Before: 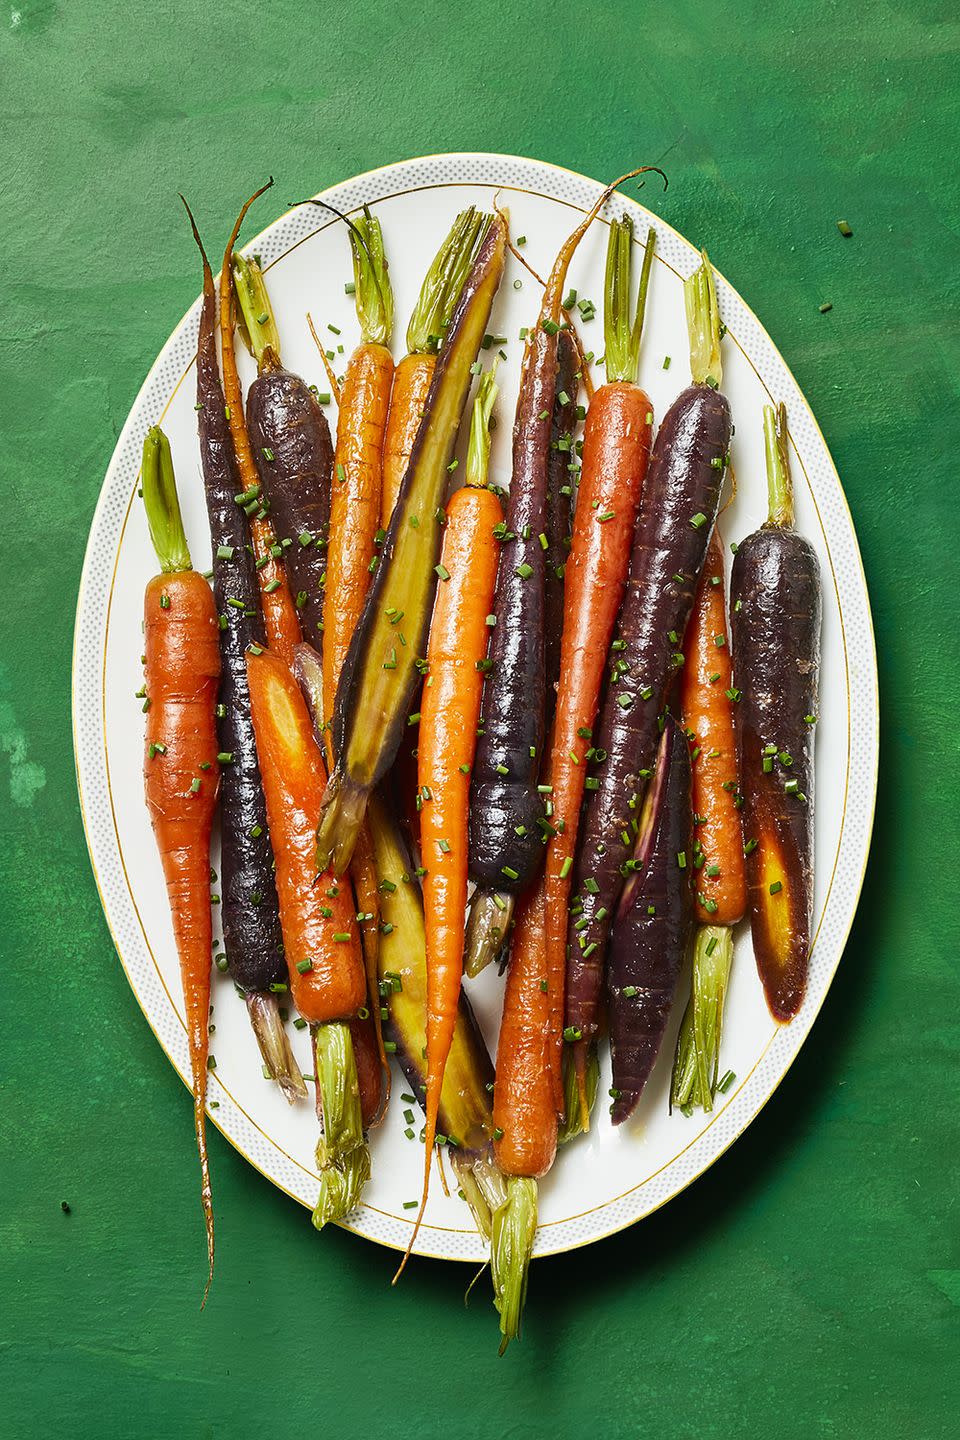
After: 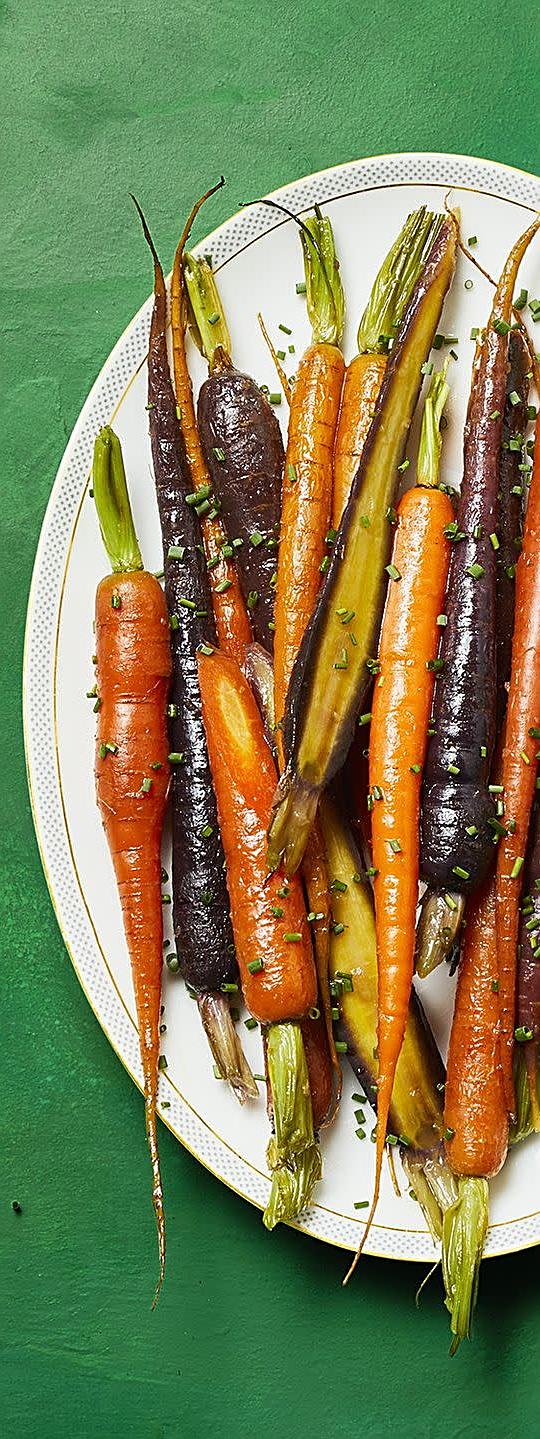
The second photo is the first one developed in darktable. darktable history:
crop: left 5.114%, right 38.589%
sharpen: amount 0.6
